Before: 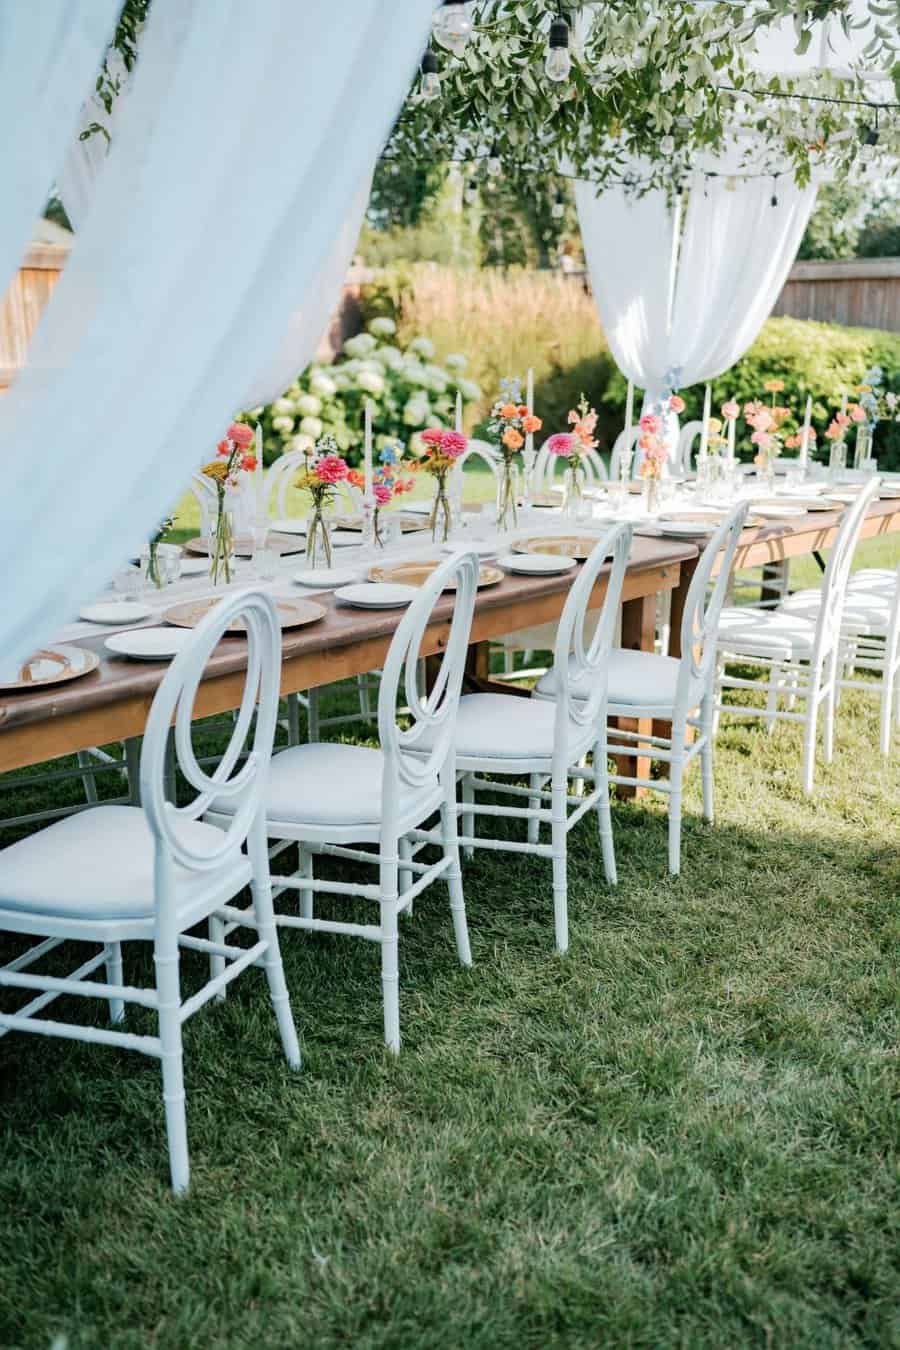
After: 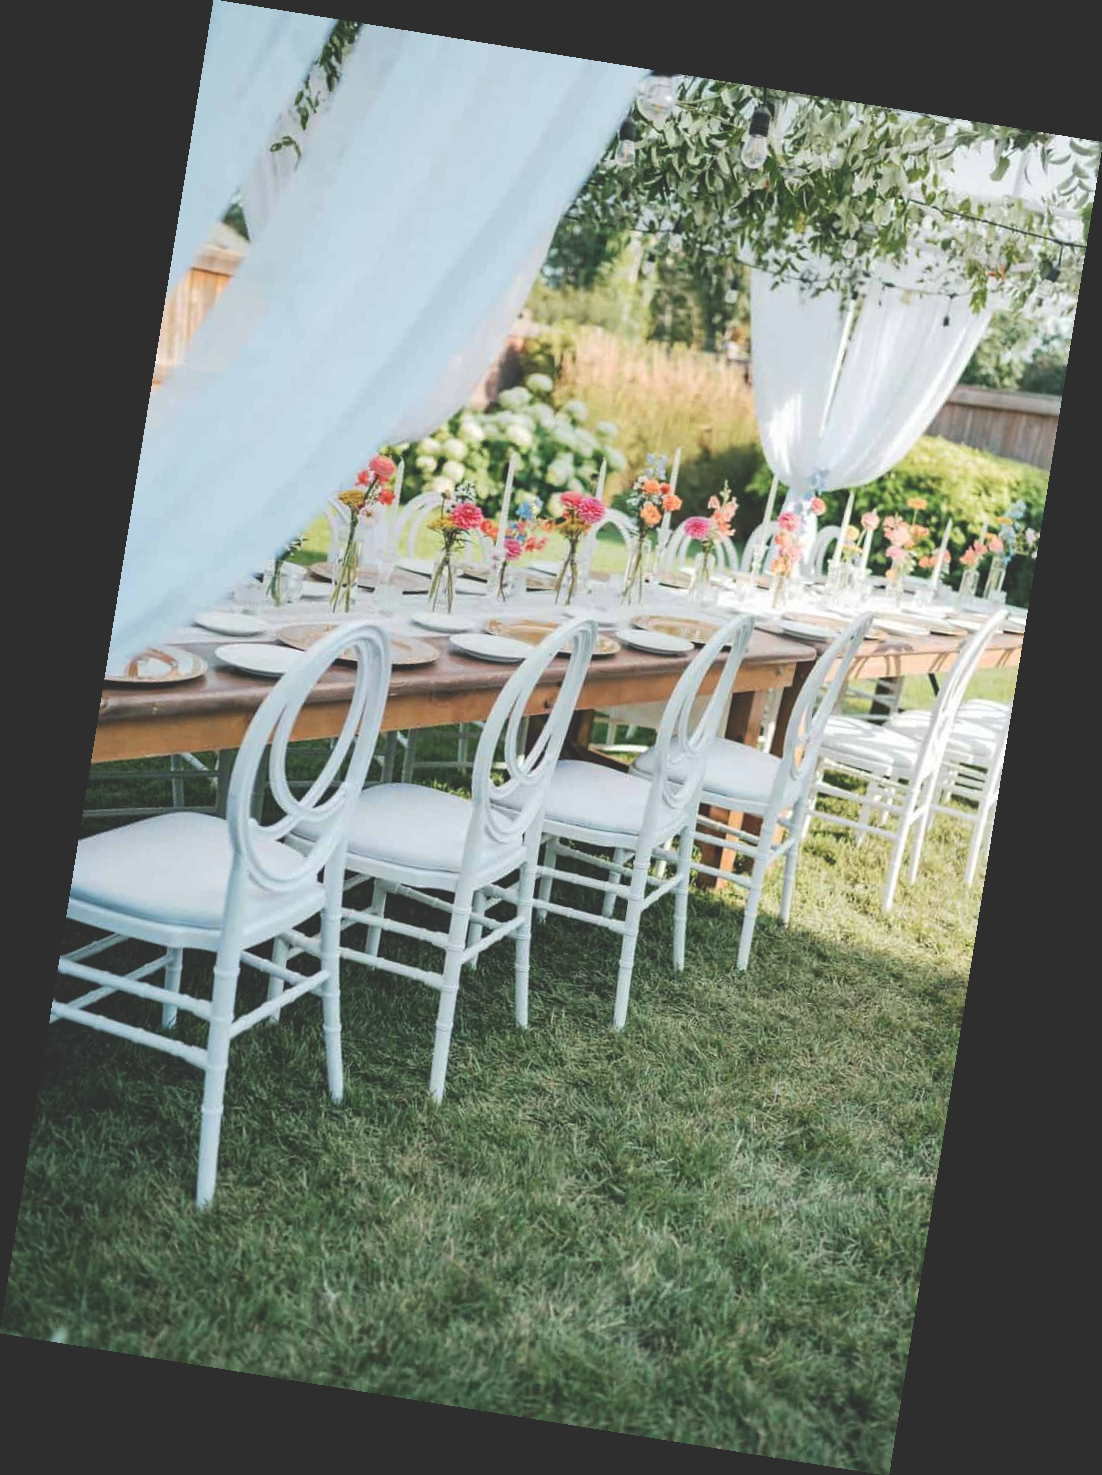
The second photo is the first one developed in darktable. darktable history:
exposure: black level correction -0.028, compensate highlight preservation false
rotate and perspective: rotation 9.12°, automatic cropping off
